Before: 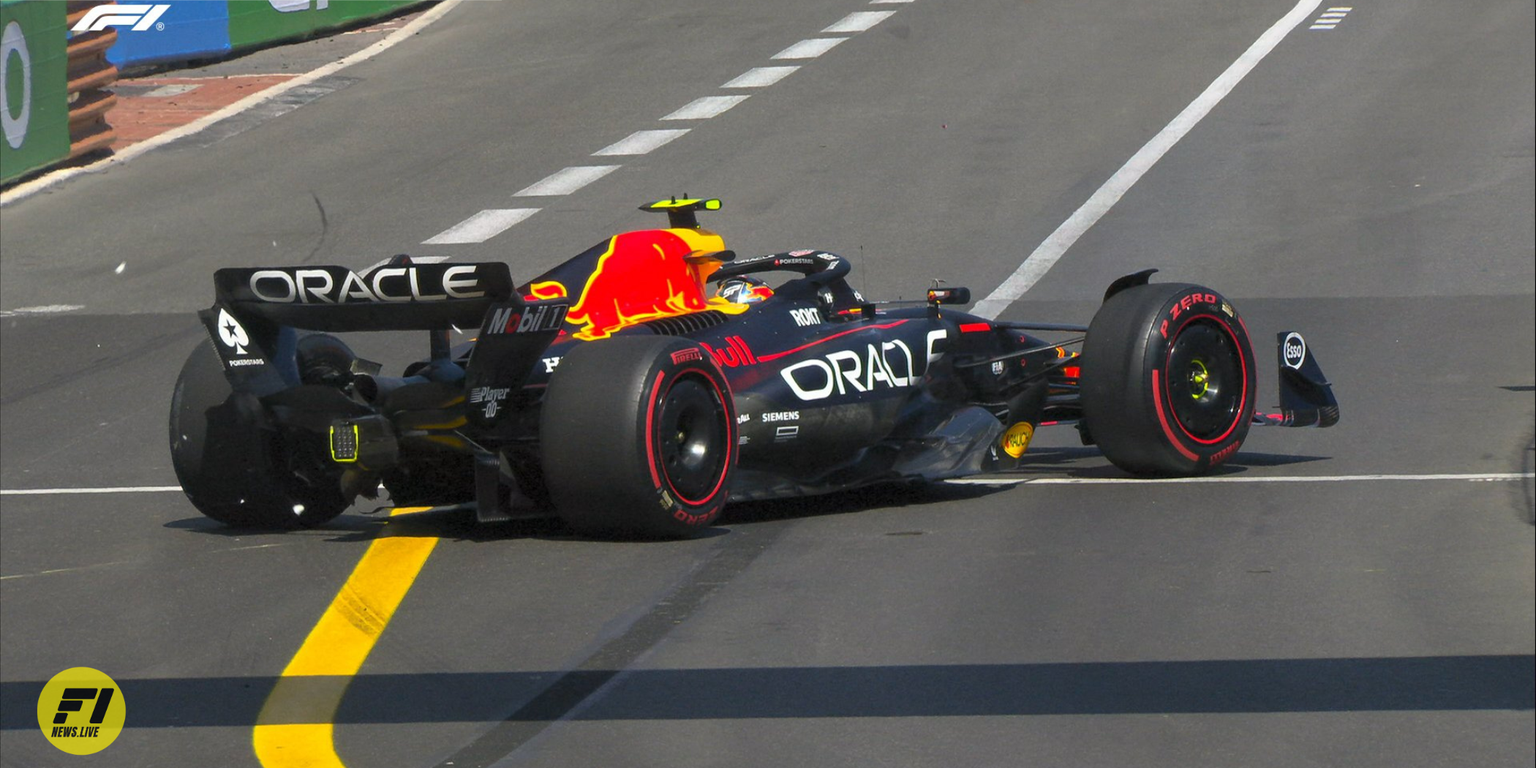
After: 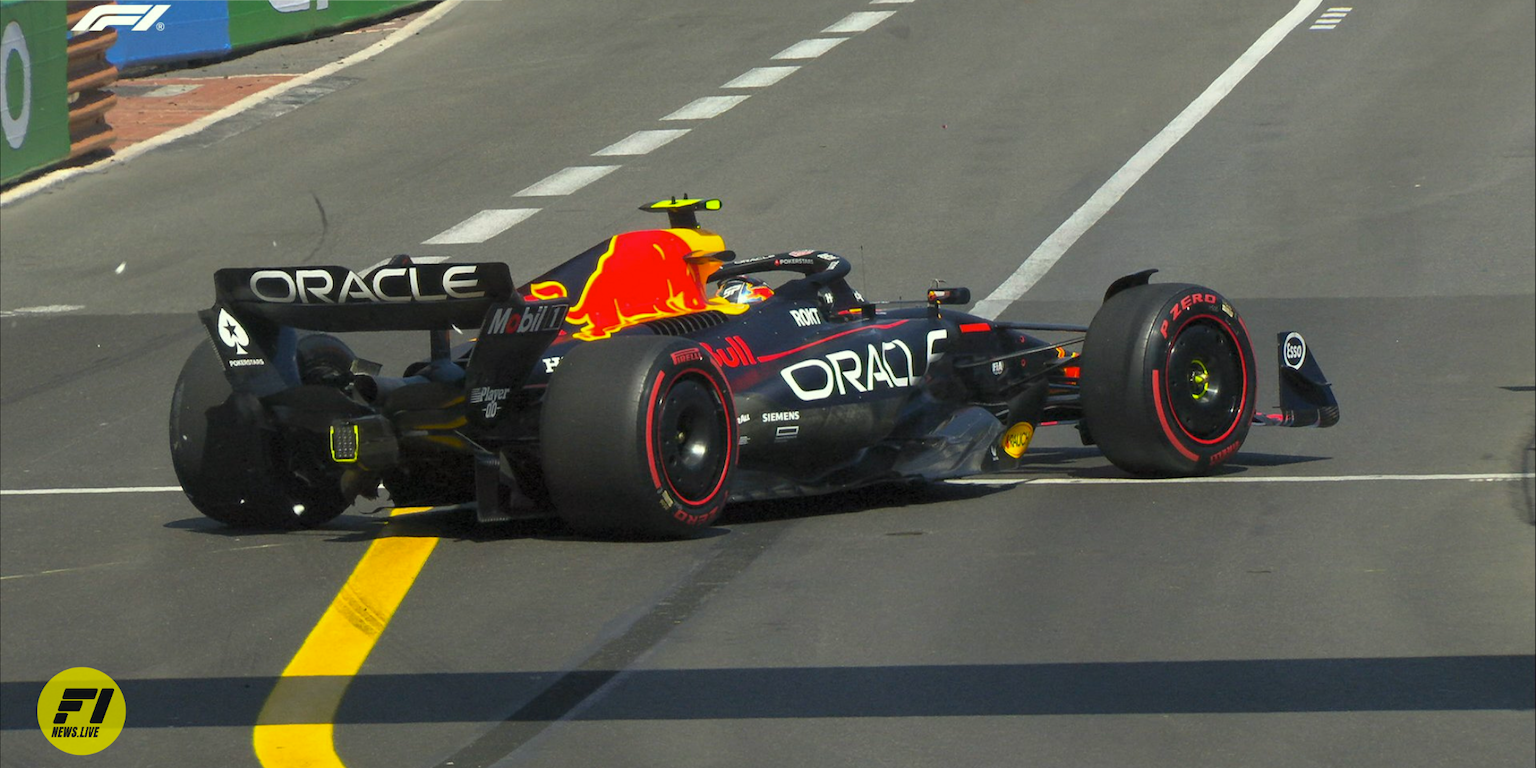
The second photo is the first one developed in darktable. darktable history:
color correction: highlights a* -4.39, highlights b* 7.04
